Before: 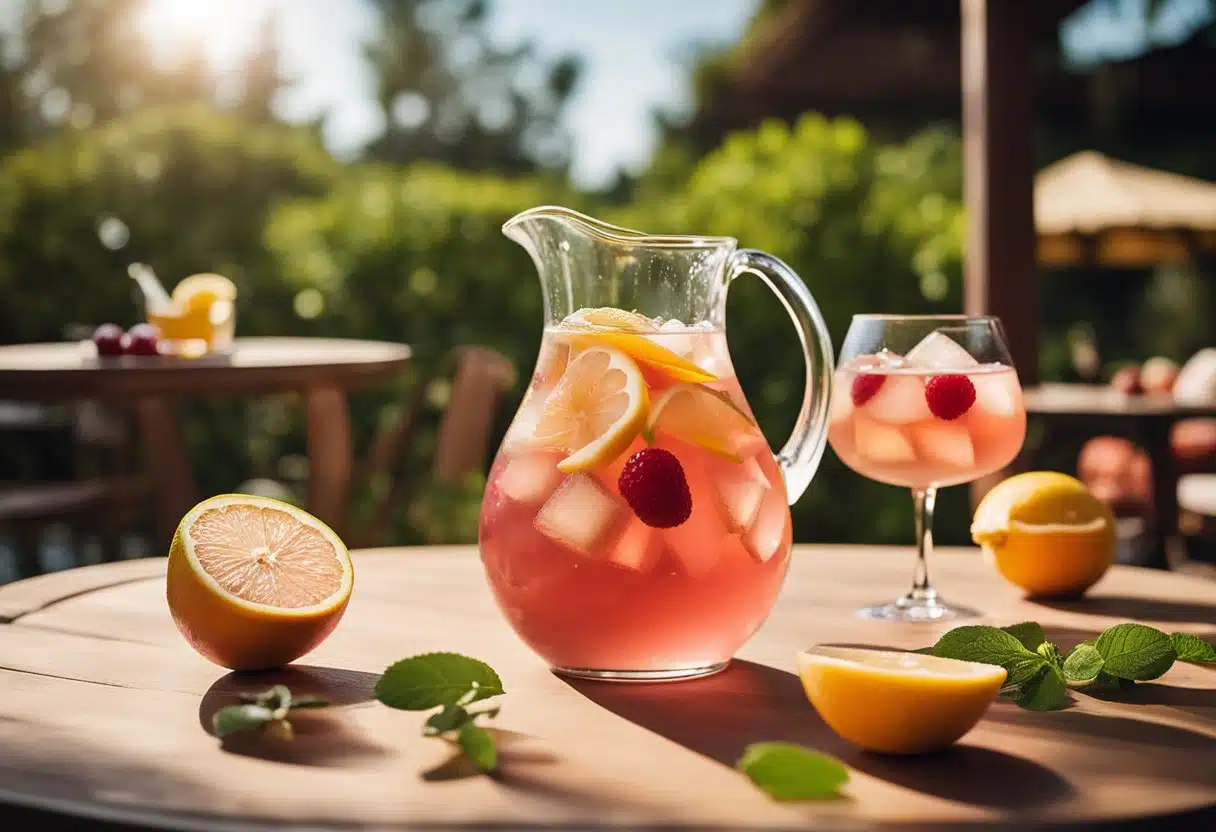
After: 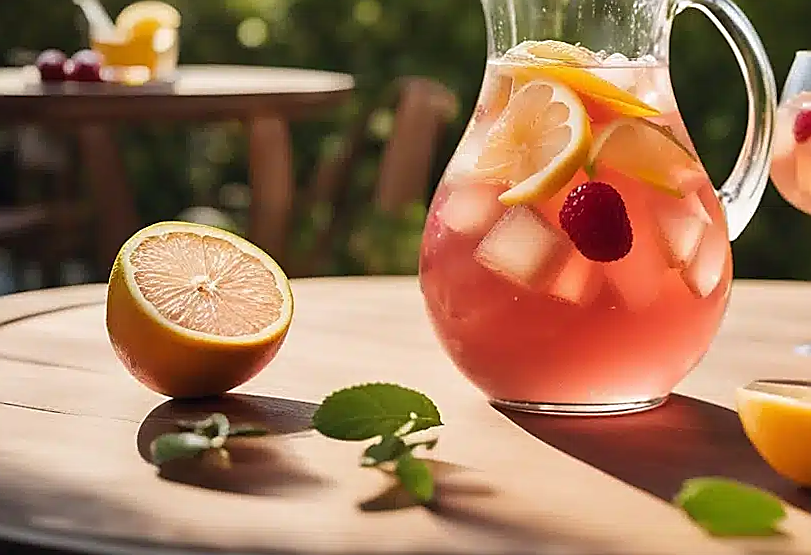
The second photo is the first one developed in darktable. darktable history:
sharpen: radius 1.4, amount 1.25, threshold 0.7
crop and rotate: angle -0.82°, left 3.85%, top 31.828%, right 27.992%
